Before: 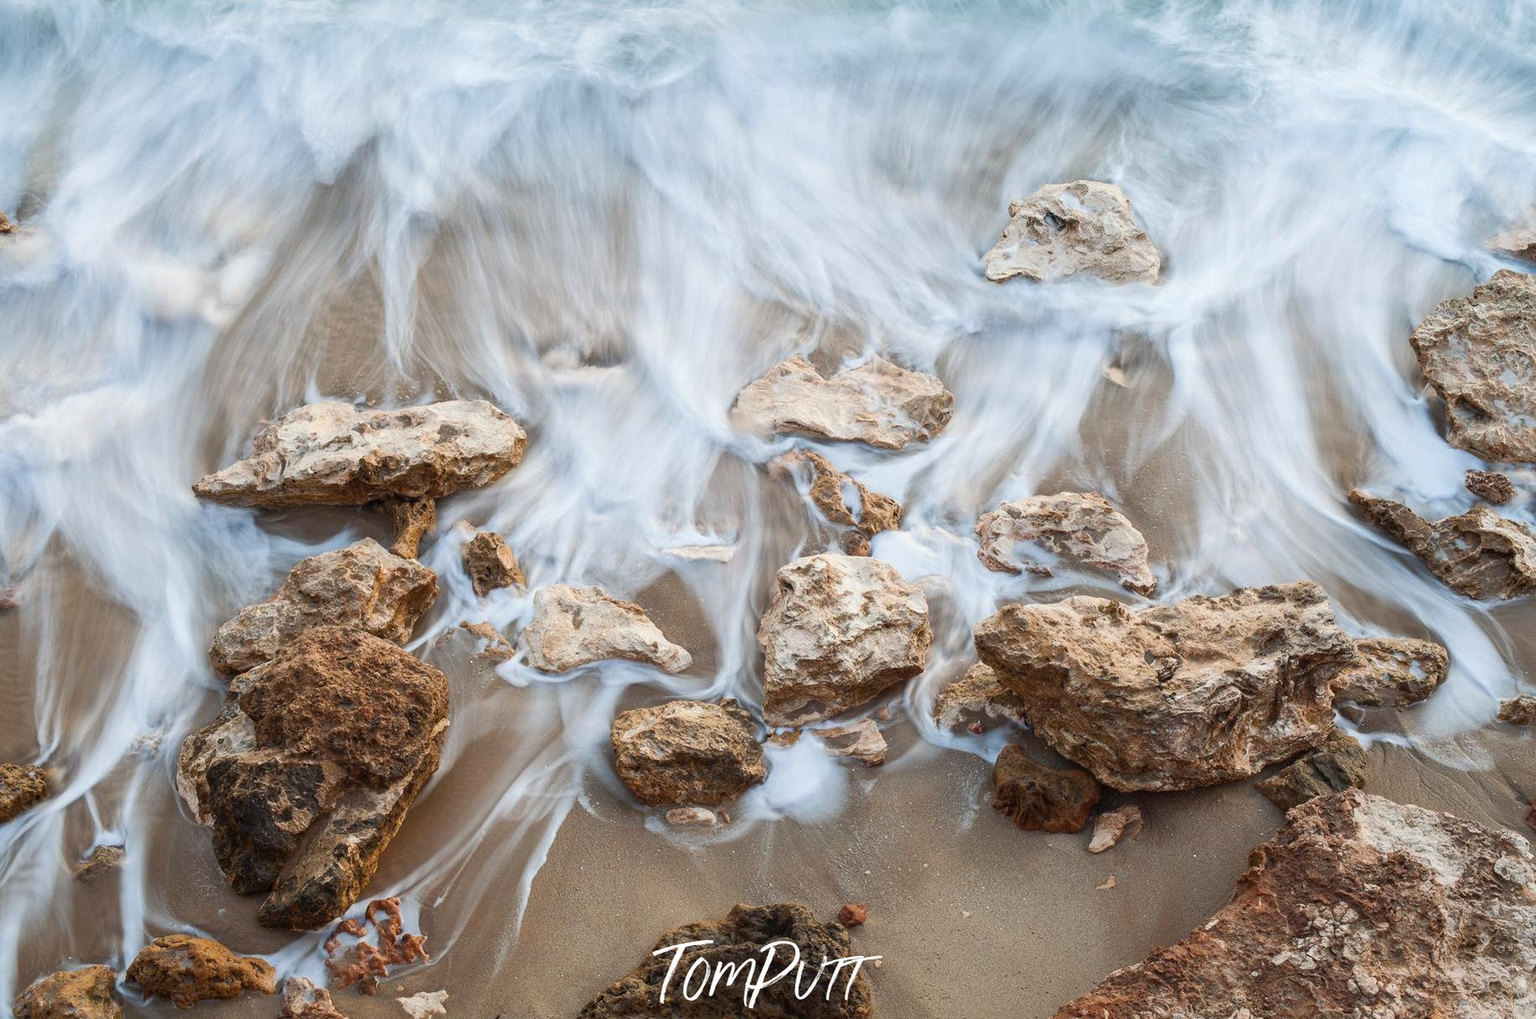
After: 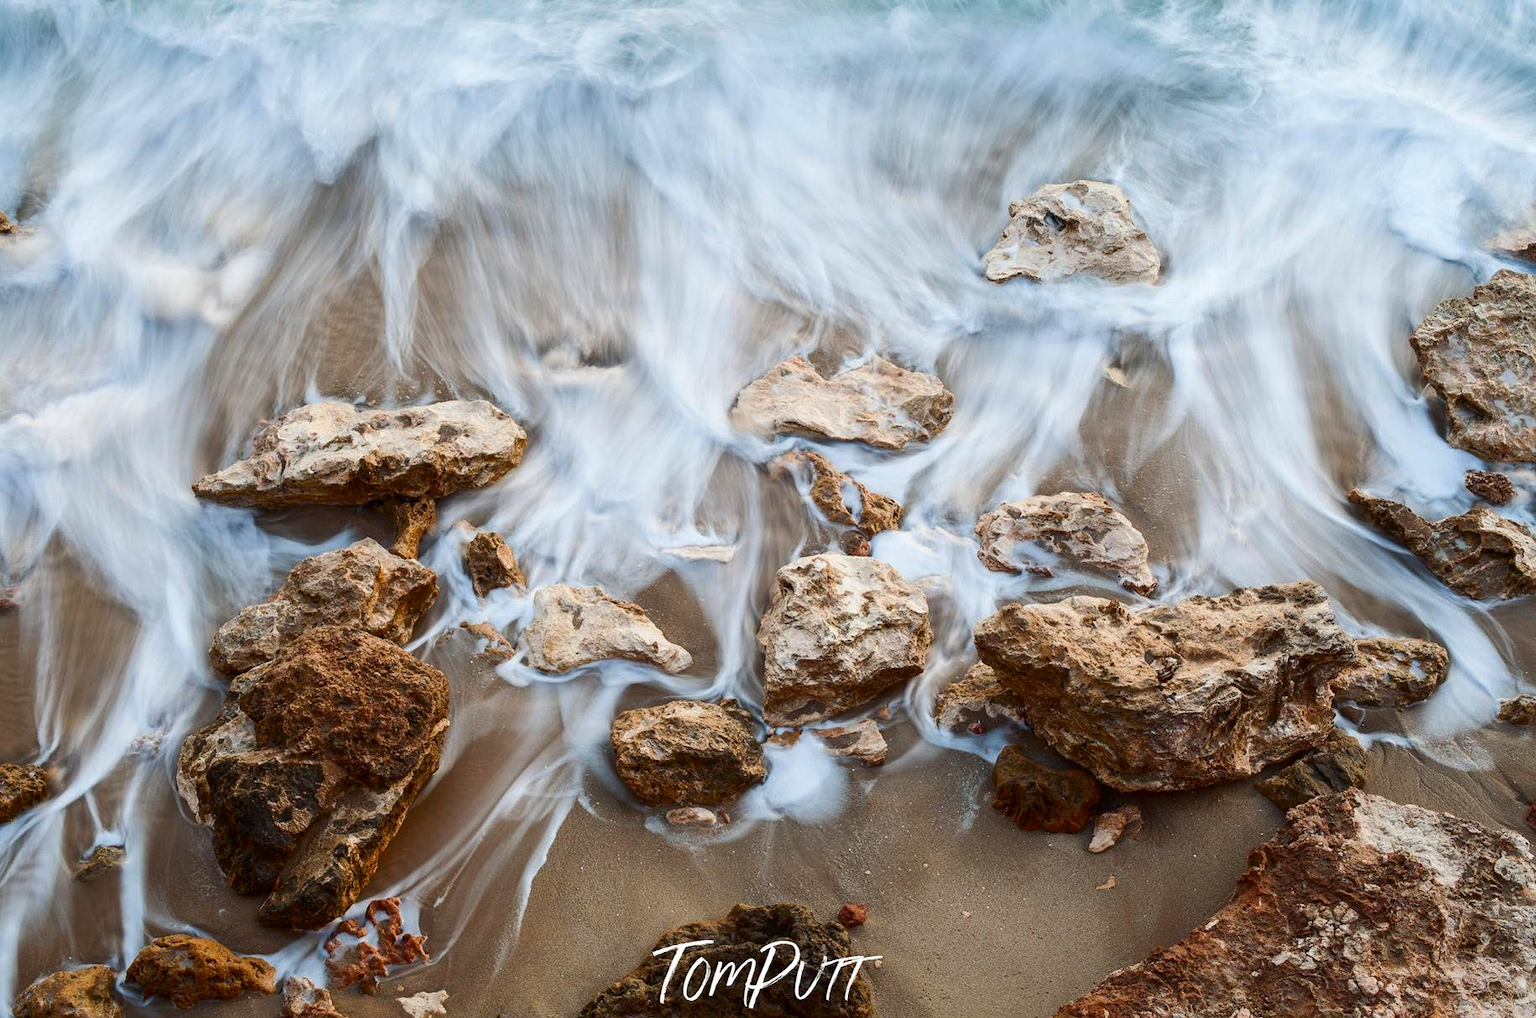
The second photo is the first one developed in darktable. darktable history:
contrast brightness saturation: contrast 0.115, brightness -0.124, saturation 0.202
